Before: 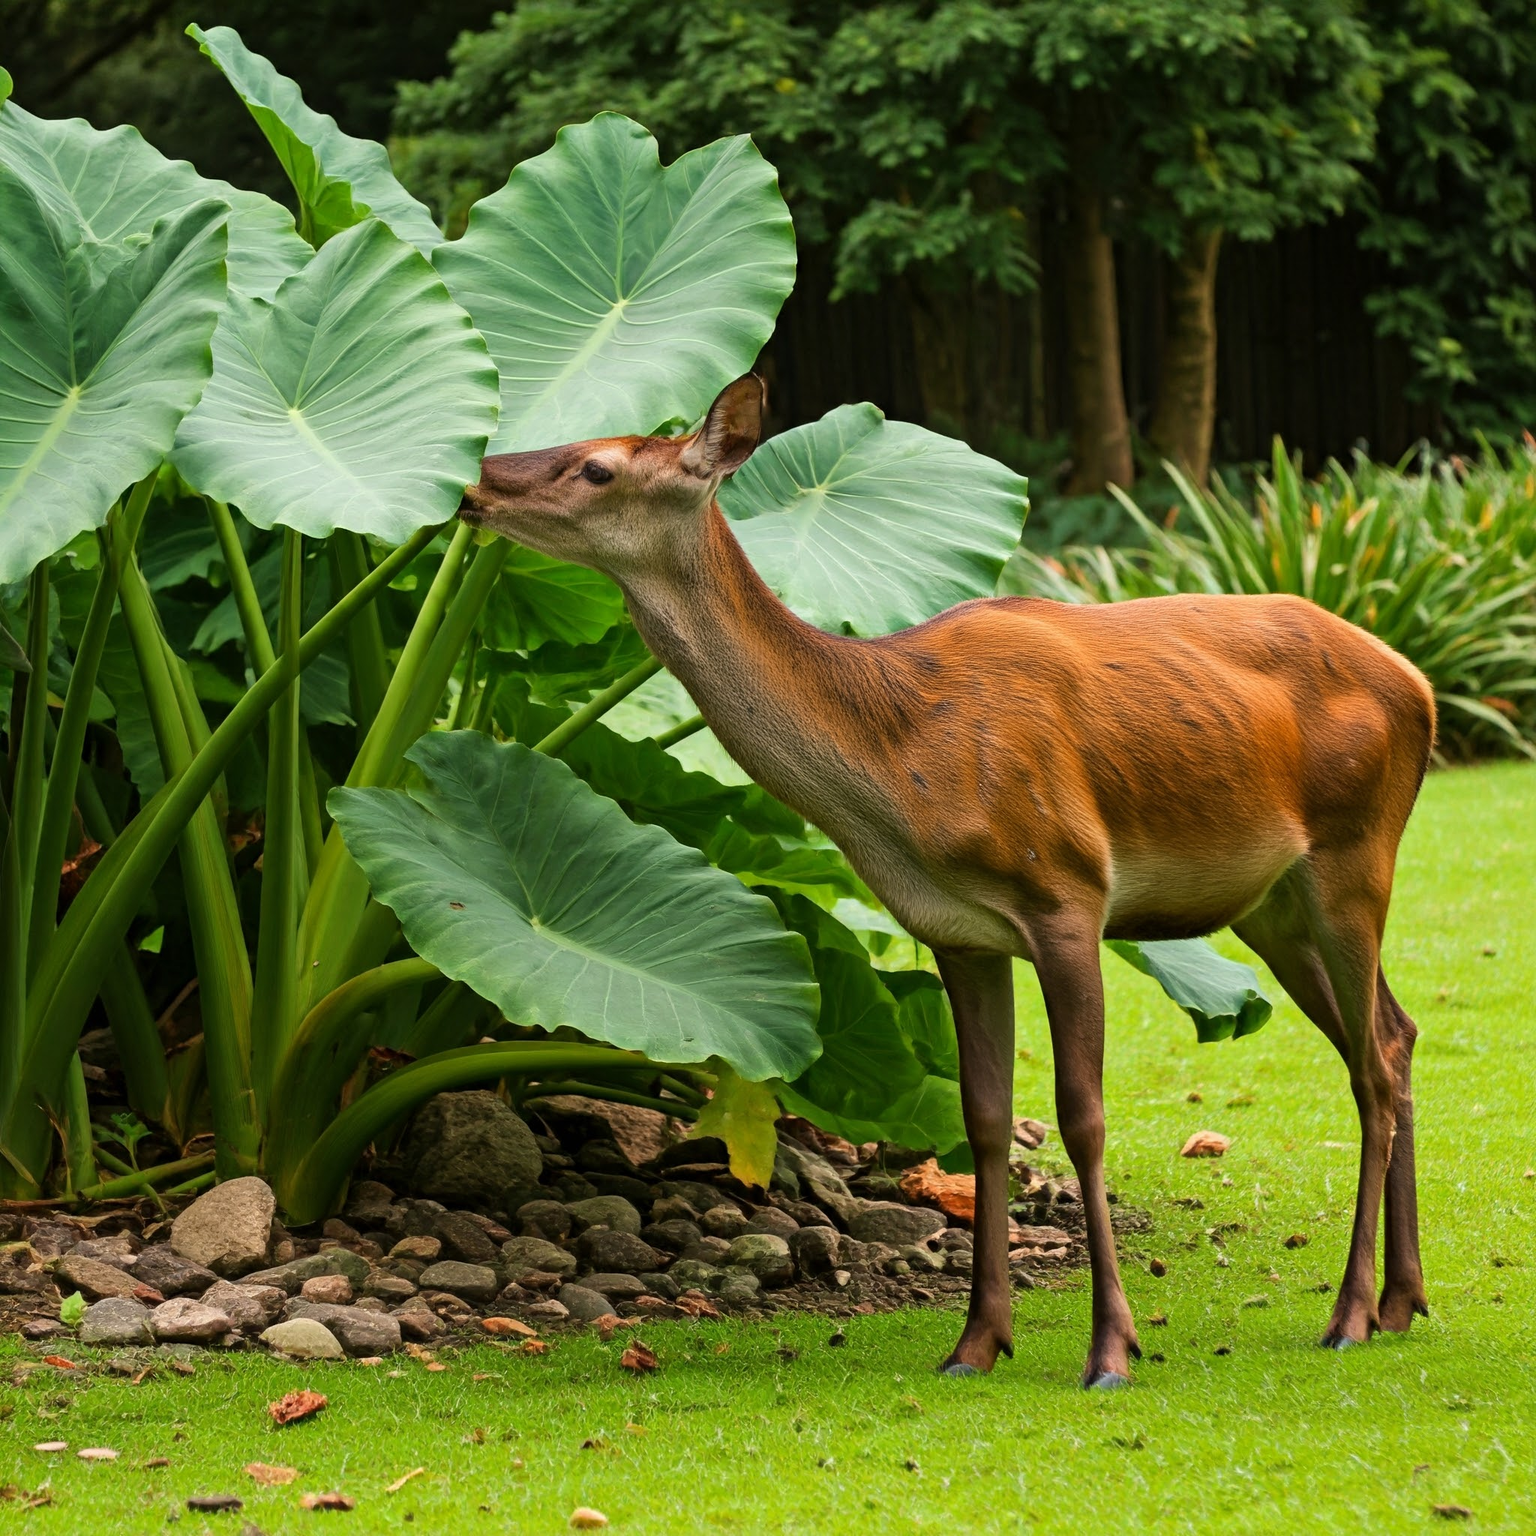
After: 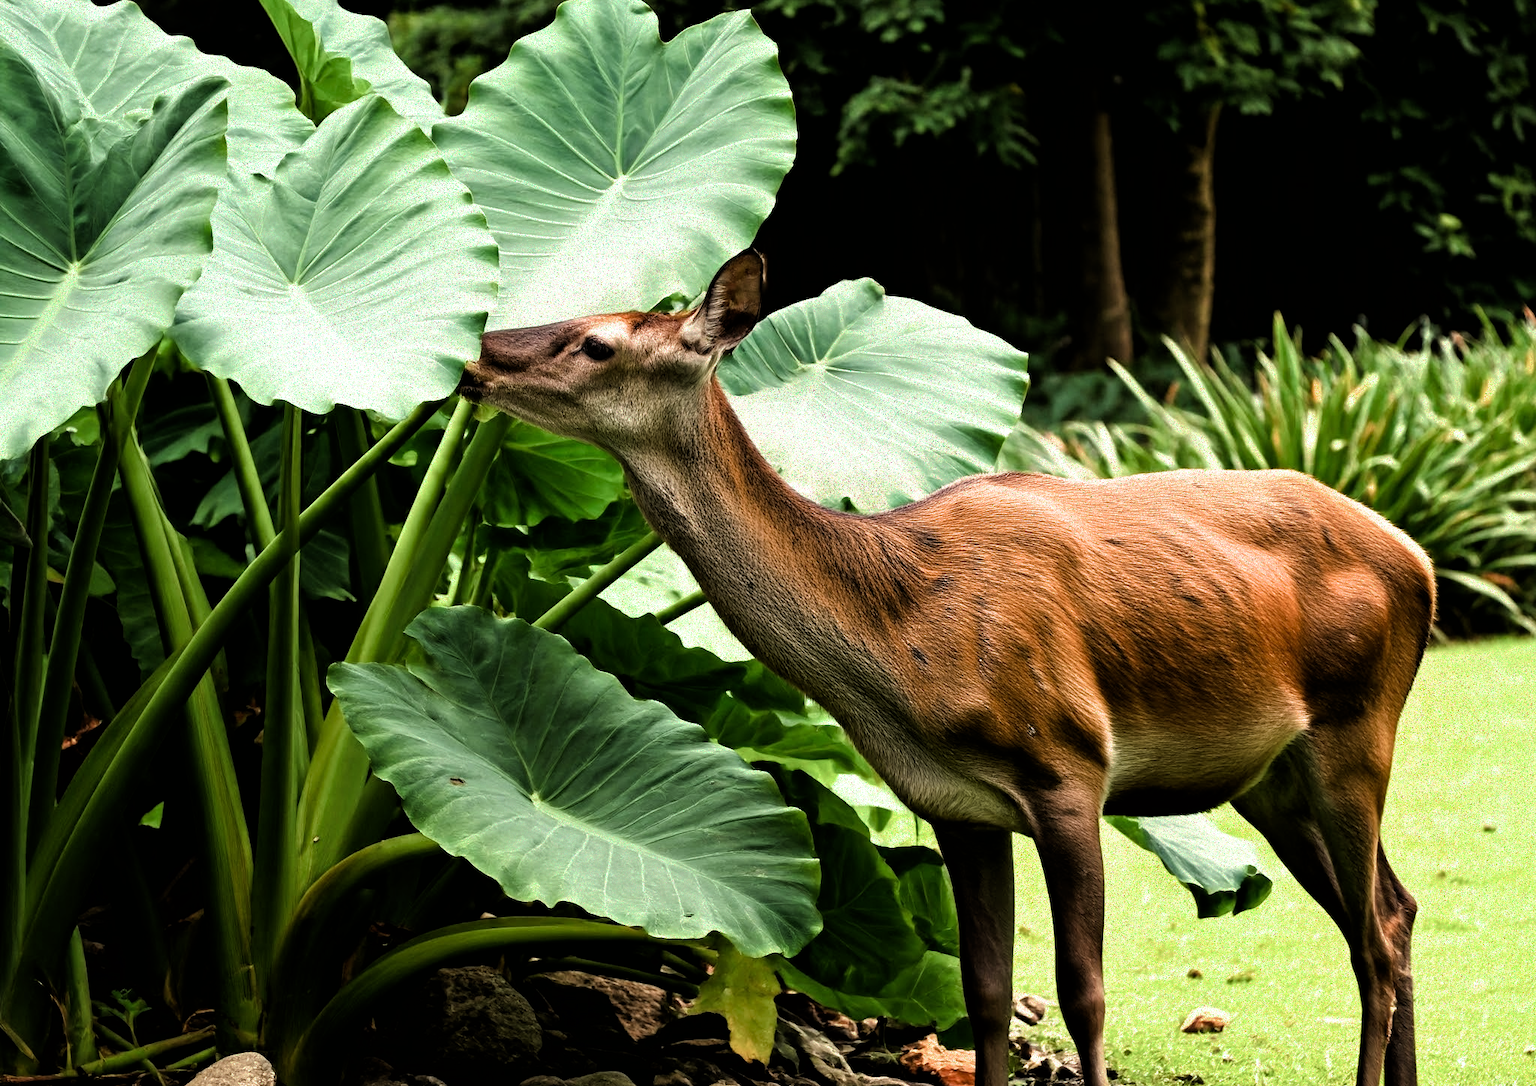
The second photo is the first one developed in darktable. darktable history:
crop and rotate: top 8.129%, bottom 21.105%
filmic rgb: black relative exposure -8.24 EV, white relative exposure 2.21 EV, threshold -0.297 EV, transition 3.19 EV, structure ↔ texture 99.75%, hardness 7.09, latitude 85.16%, contrast 1.707, highlights saturation mix -3.68%, shadows ↔ highlights balance -2.01%, enable highlight reconstruction true
